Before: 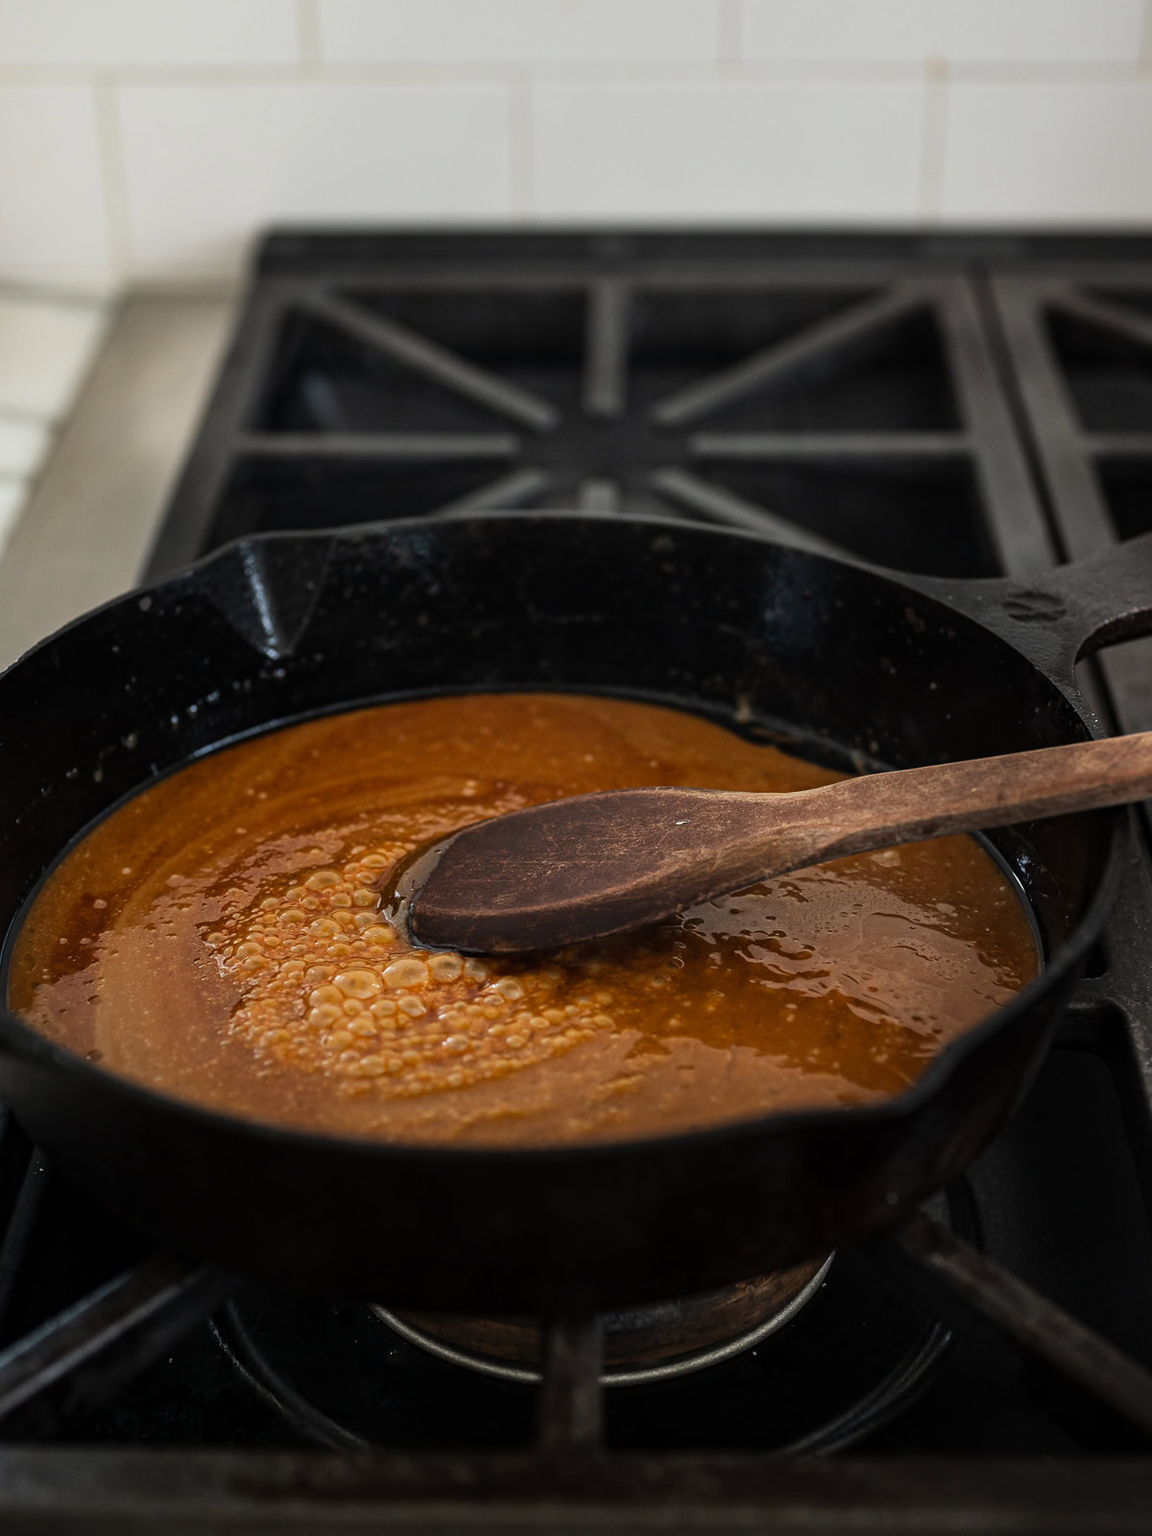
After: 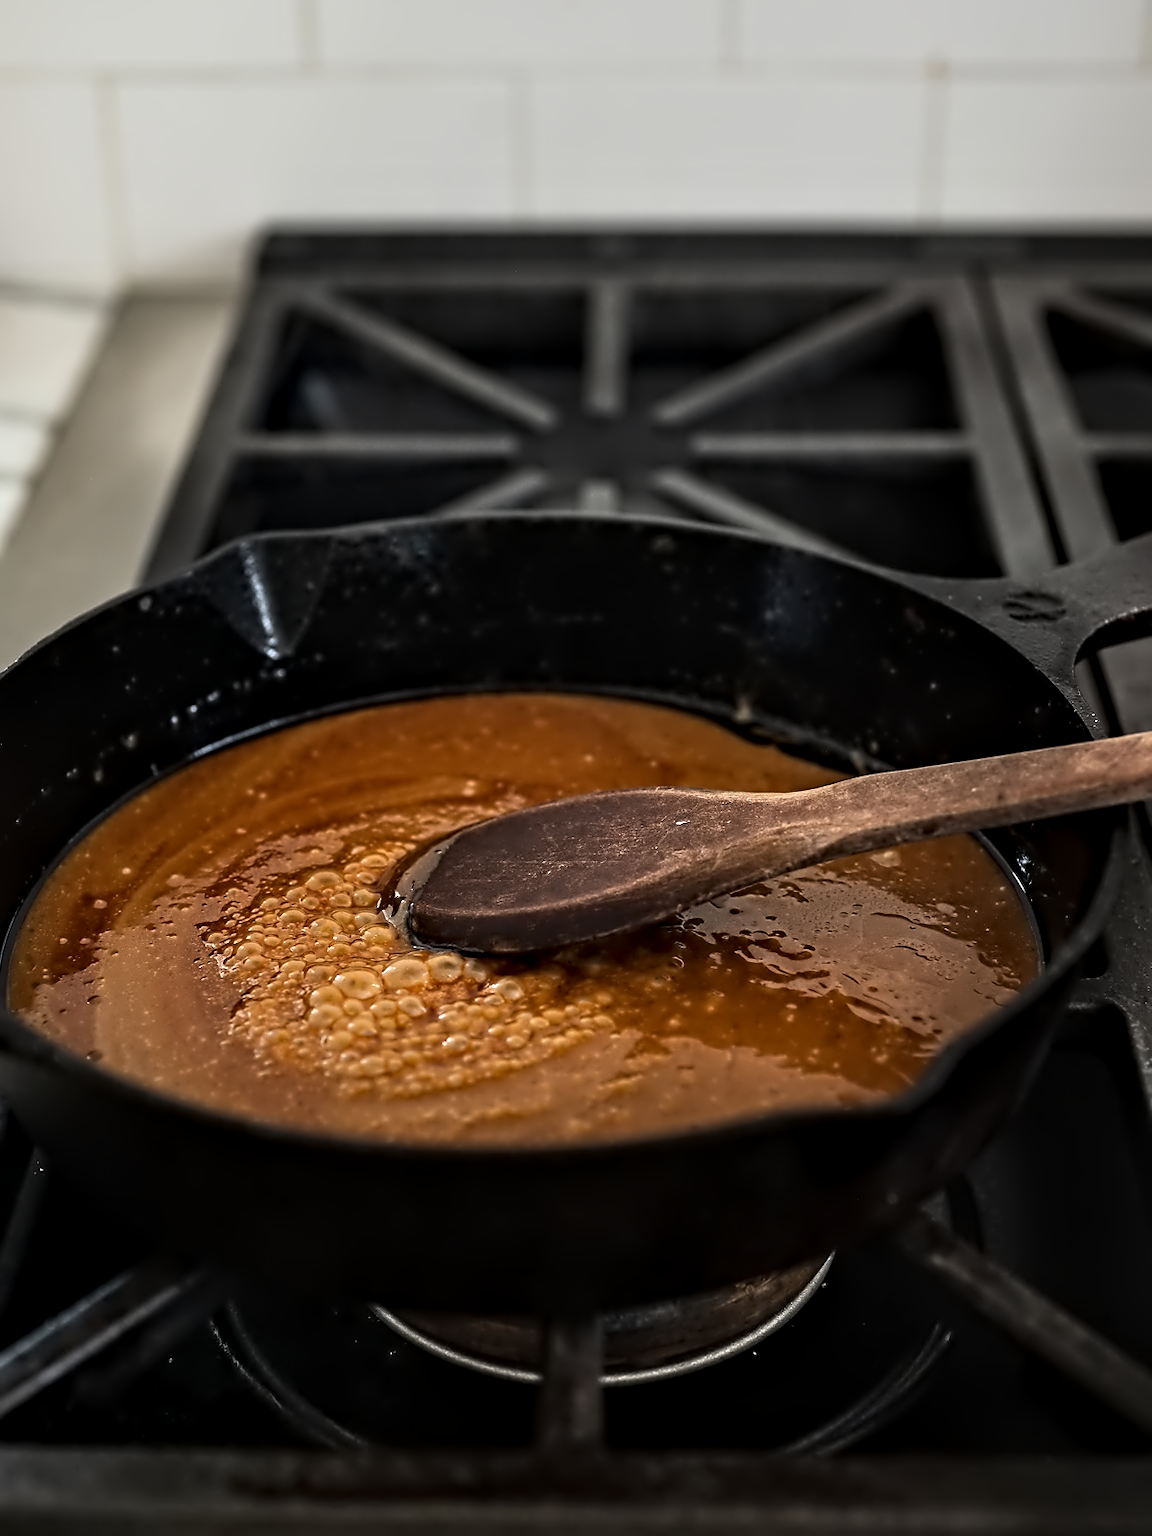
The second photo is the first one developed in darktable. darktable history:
contrast equalizer: y [[0.5, 0.542, 0.583, 0.625, 0.667, 0.708], [0.5 ×6], [0.5 ×6], [0, 0.033, 0.067, 0.1, 0.133, 0.167], [0, 0.05, 0.1, 0.15, 0.2, 0.25]]
